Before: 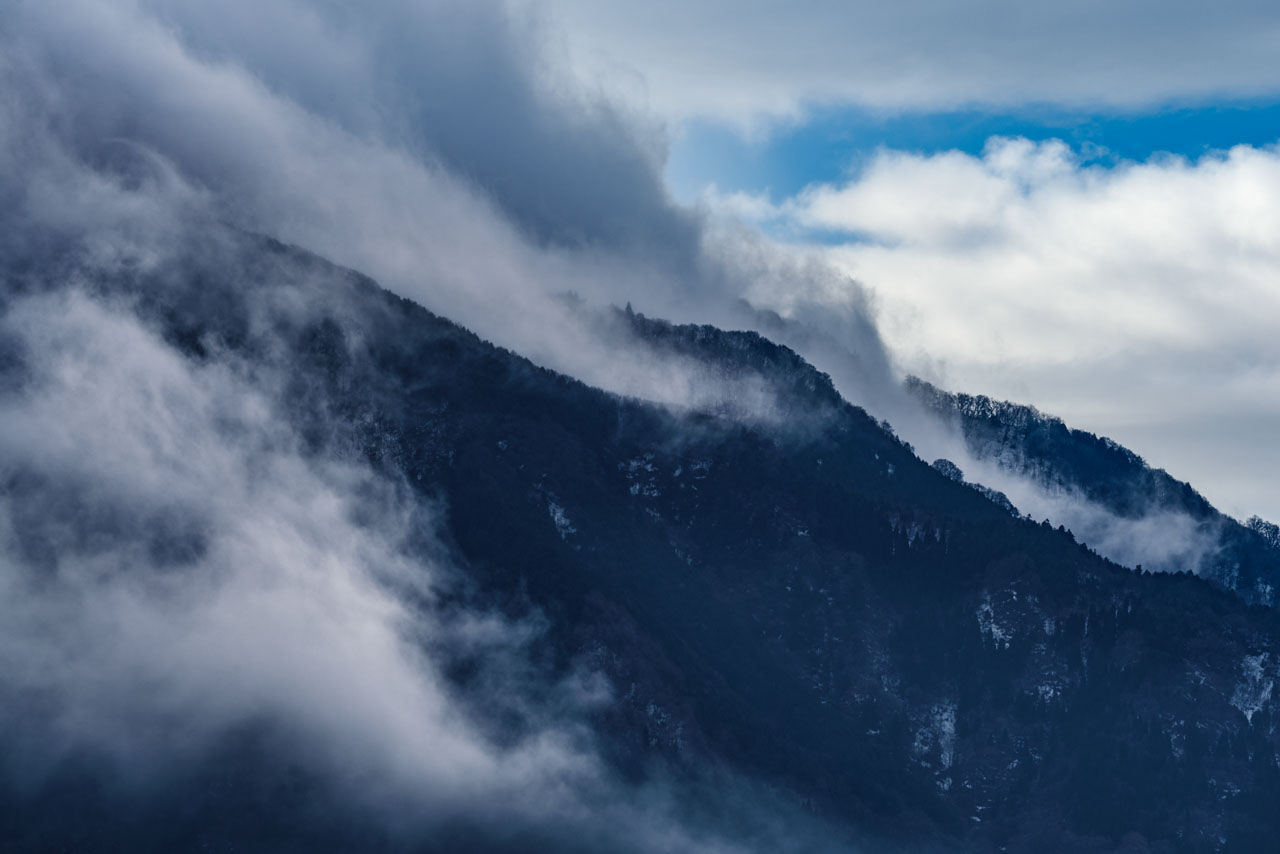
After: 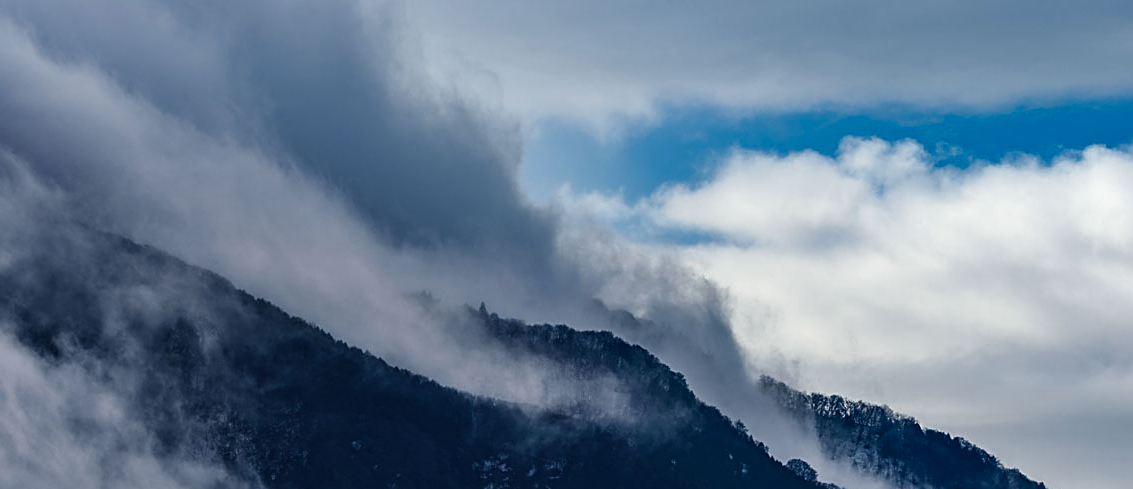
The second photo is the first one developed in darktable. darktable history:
crop and rotate: left 11.481%, bottom 42.651%
sharpen: on, module defaults
contrast brightness saturation: brightness -0.085
